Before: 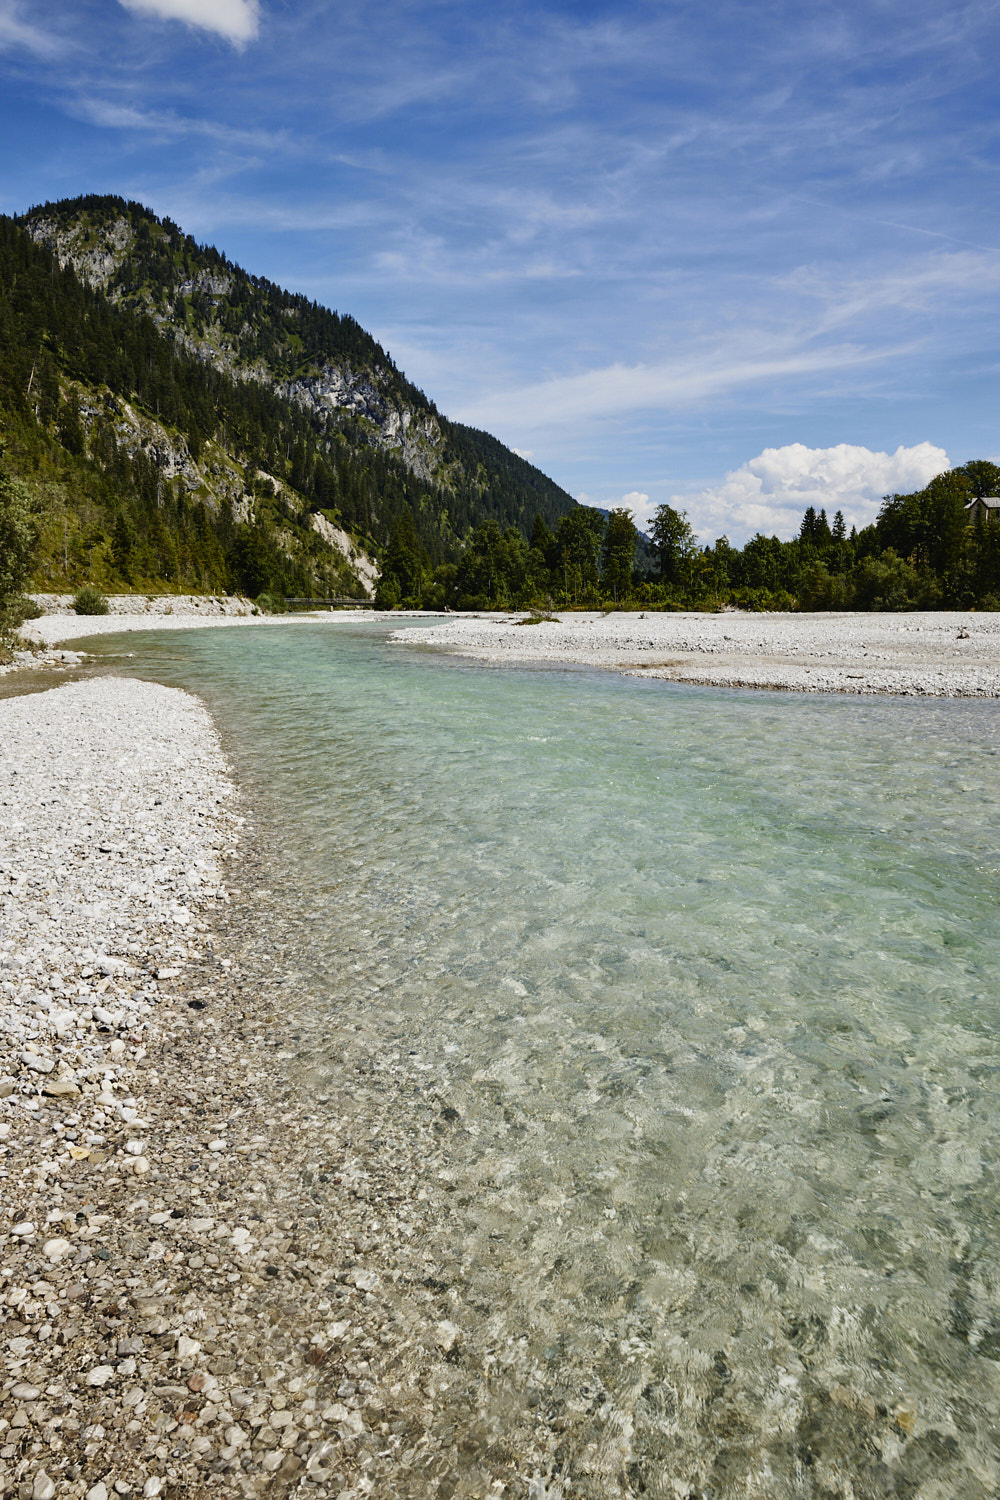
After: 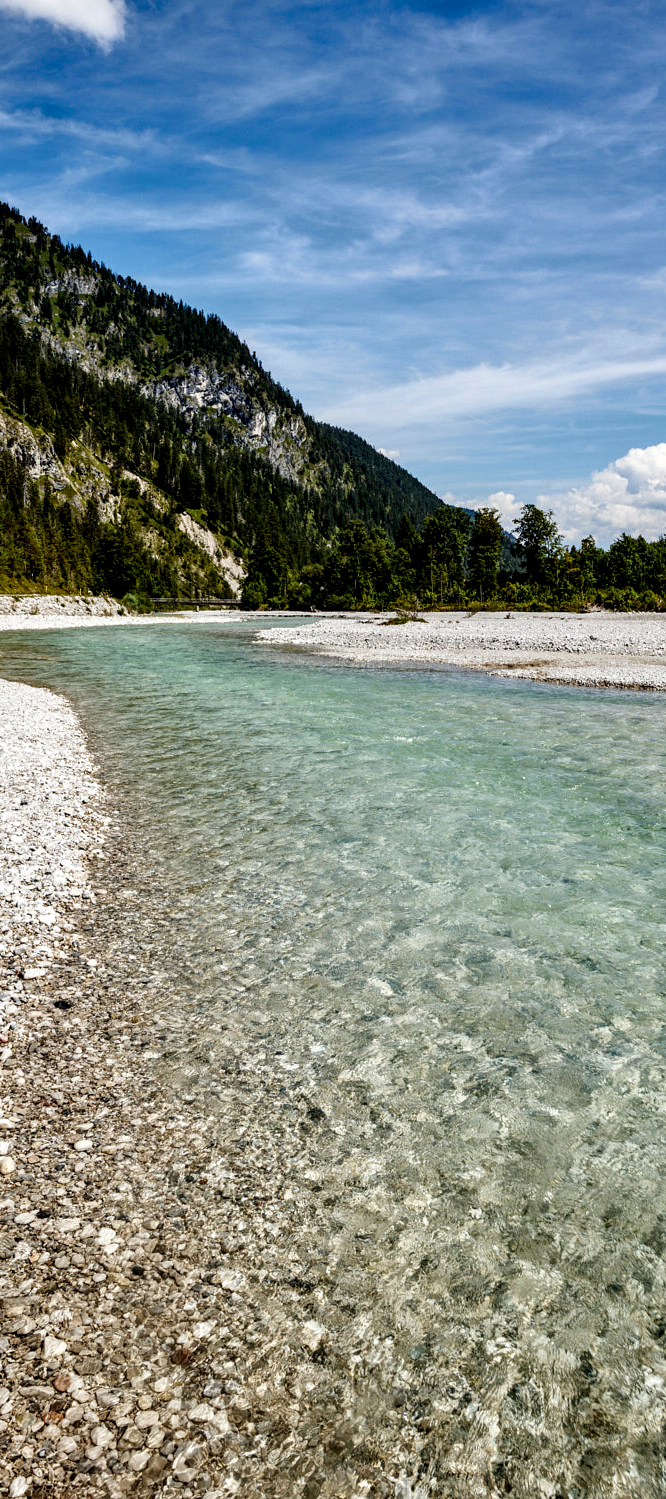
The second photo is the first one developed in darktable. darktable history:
crop and rotate: left 13.431%, right 19.925%
local contrast: highlights 60%, shadows 59%, detail 160%
